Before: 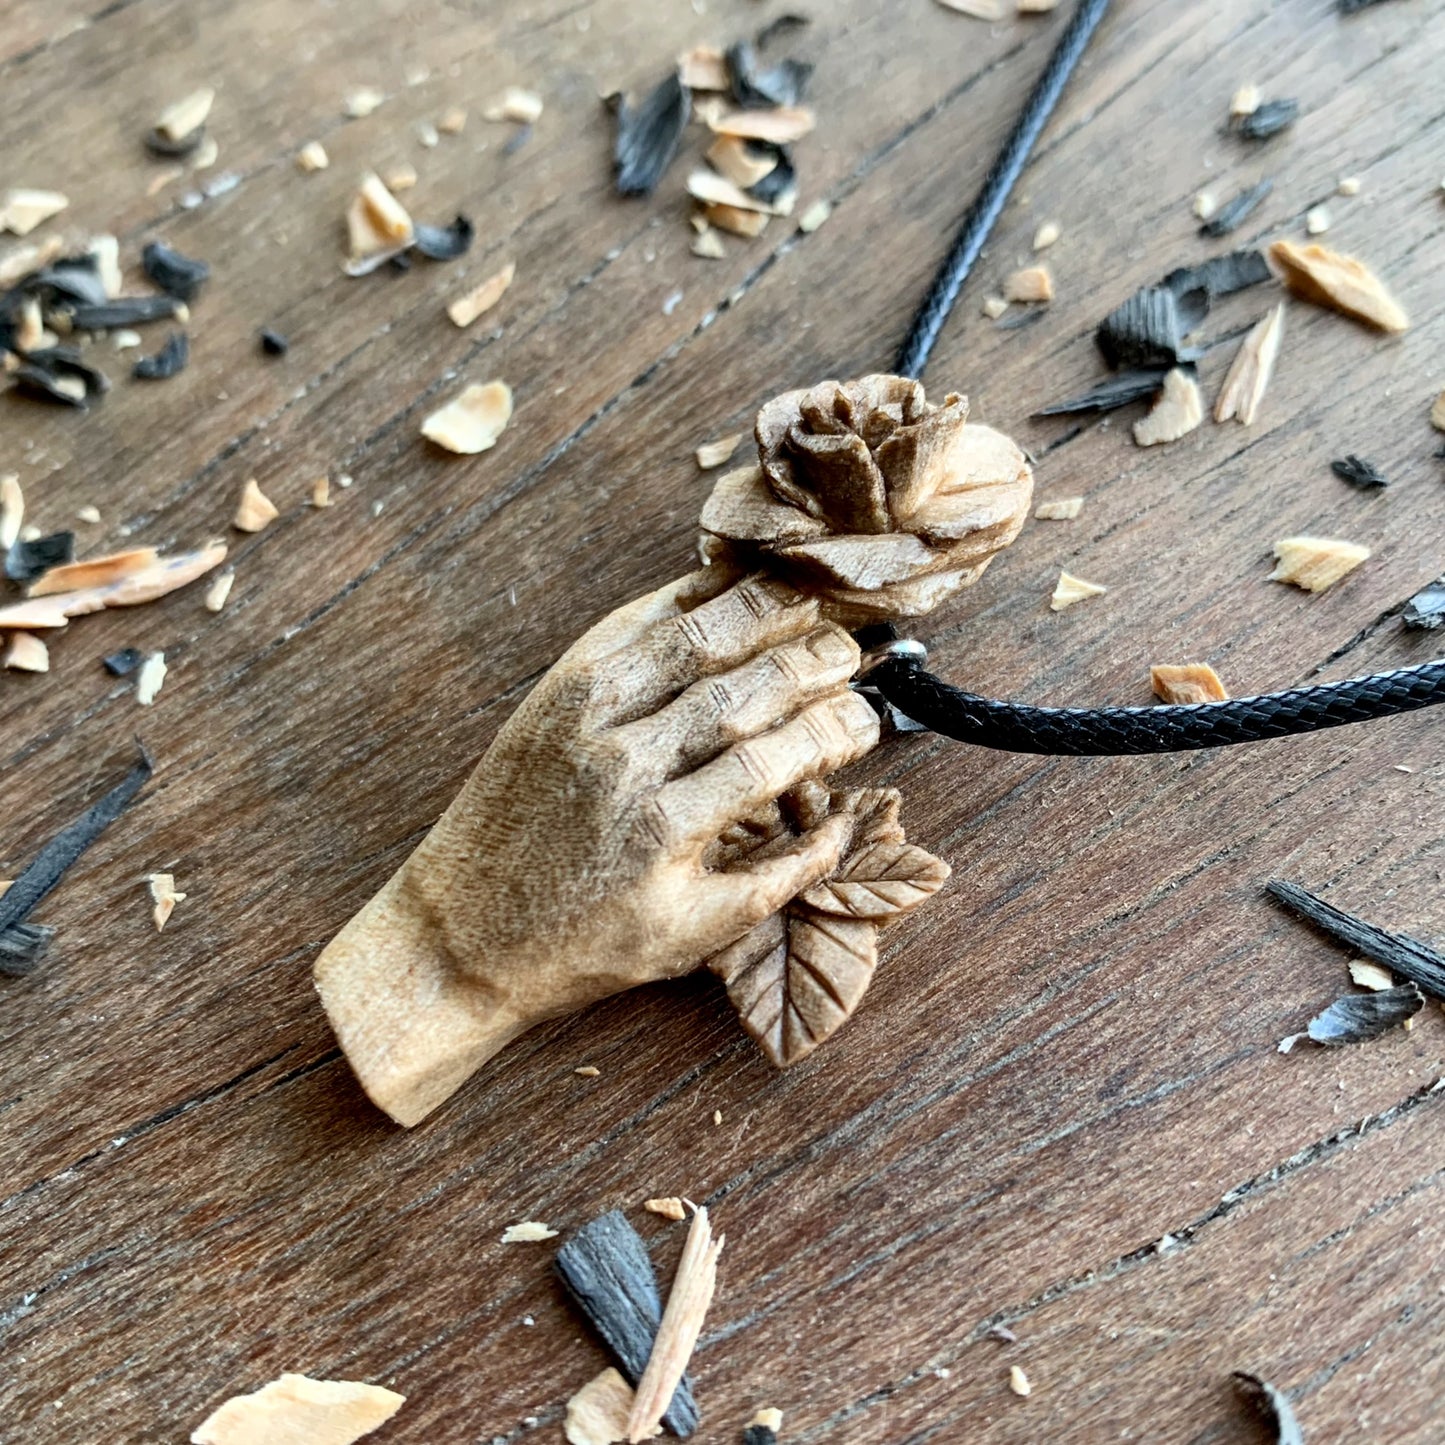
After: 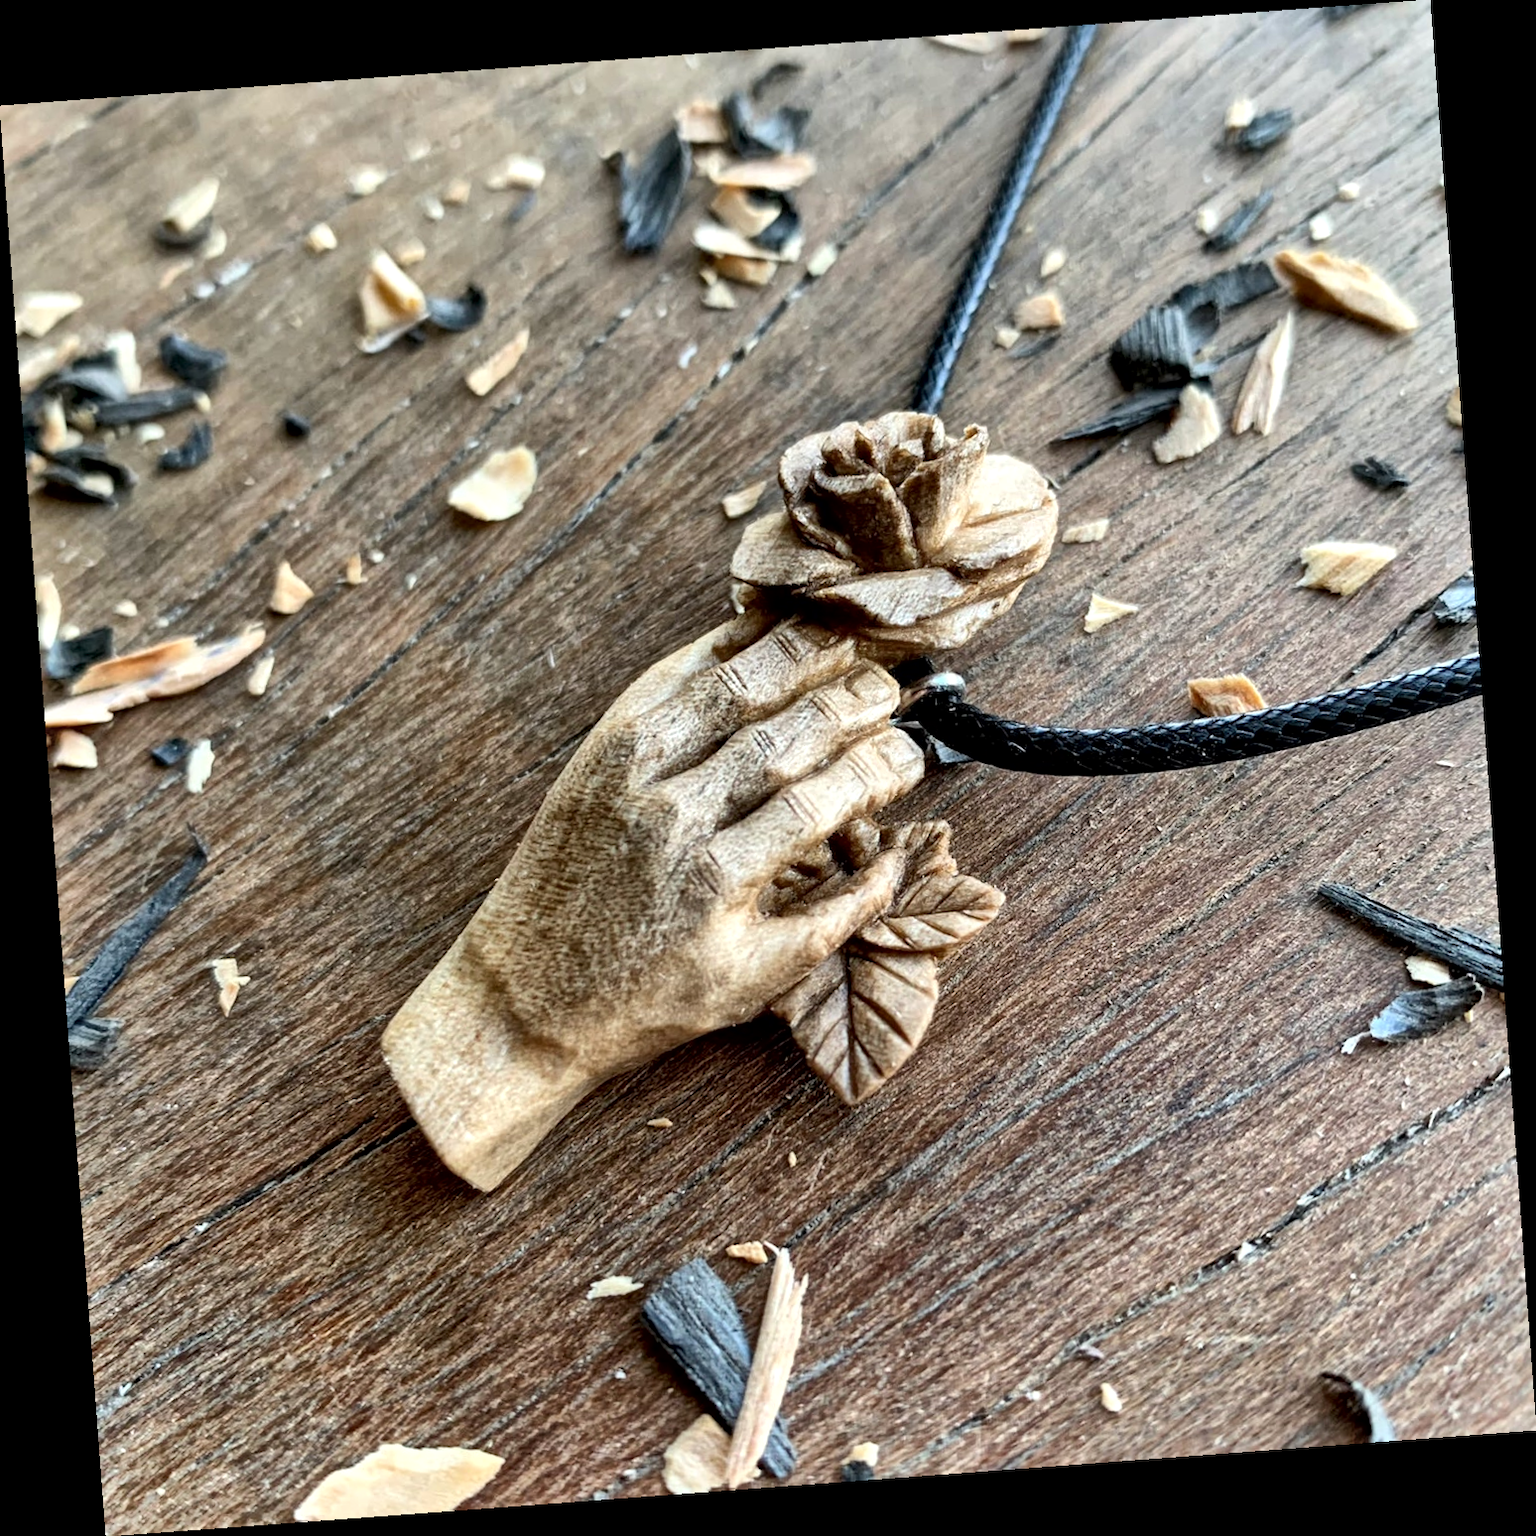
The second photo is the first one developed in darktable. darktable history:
shadows and highlights: shadows color adjustment 97.66%, soften with gaussian
rotate and perspective: rotation -4.25°, automatic cropping off
local contrast: mode bilateral grid, contrast 20, coarseness 20, detail 150%, midtone range 0.2
